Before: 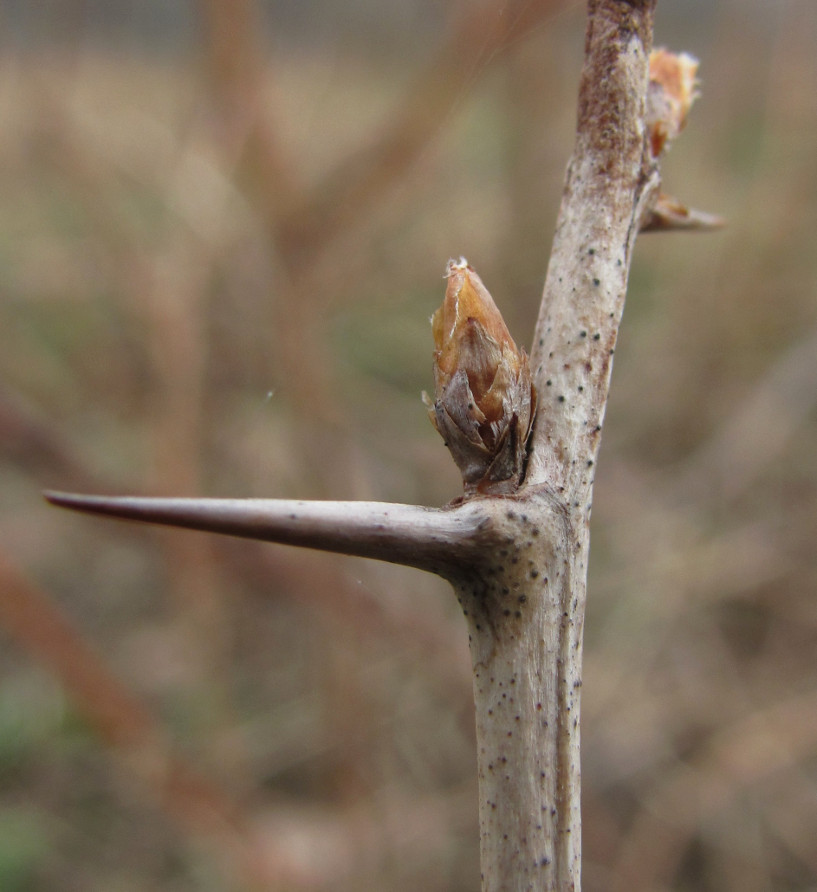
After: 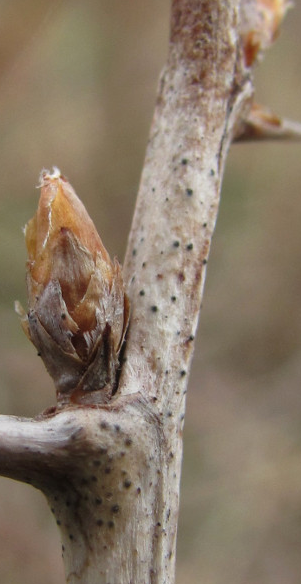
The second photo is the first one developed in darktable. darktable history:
crop and rotate: left 49.889%, top 10.151%, right 13.246%, bottom 24.341%
